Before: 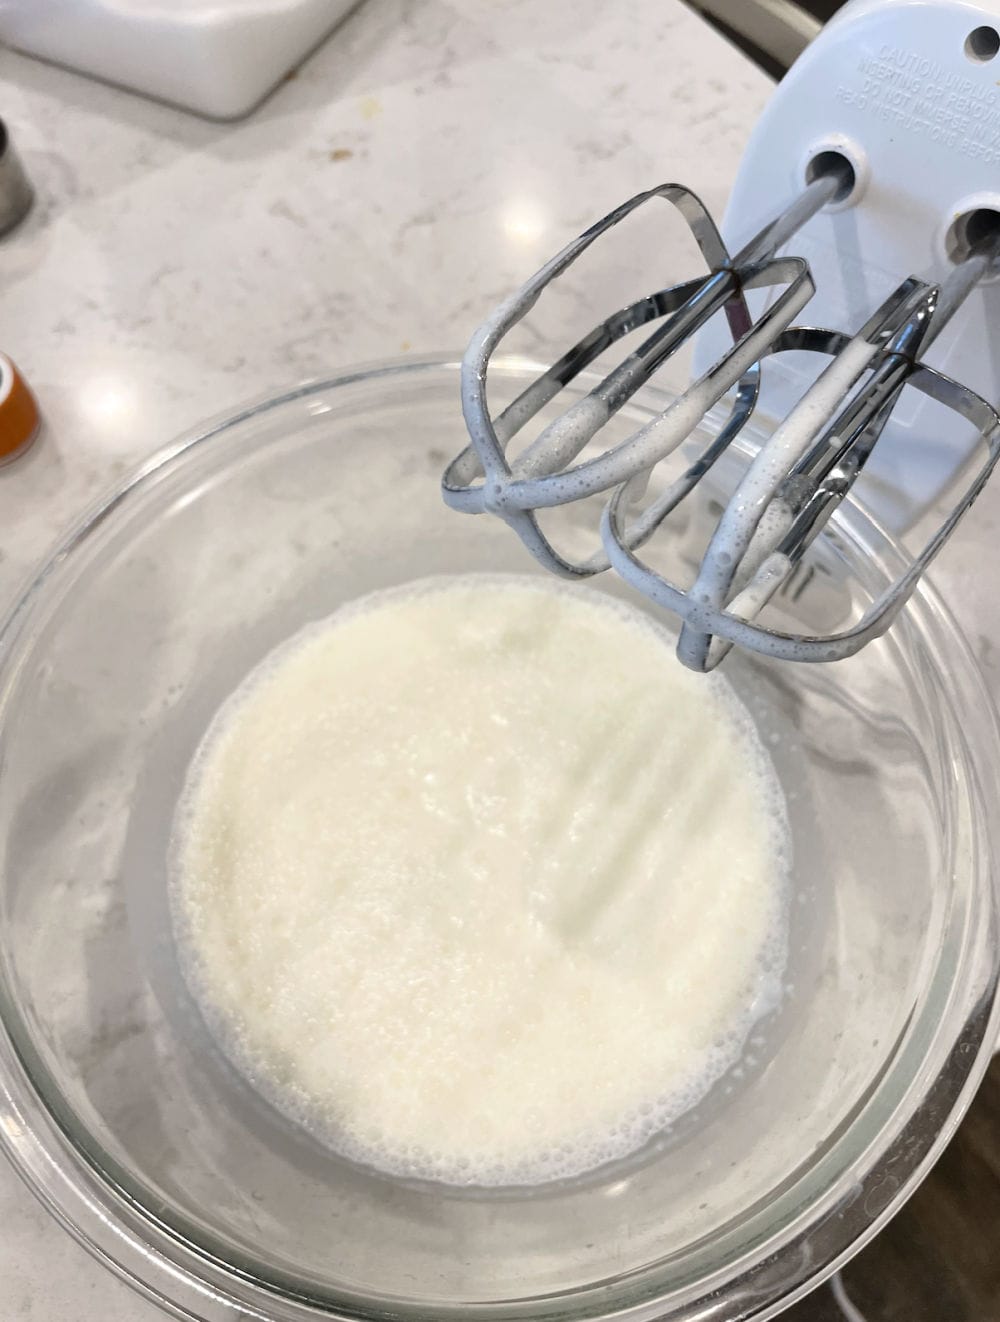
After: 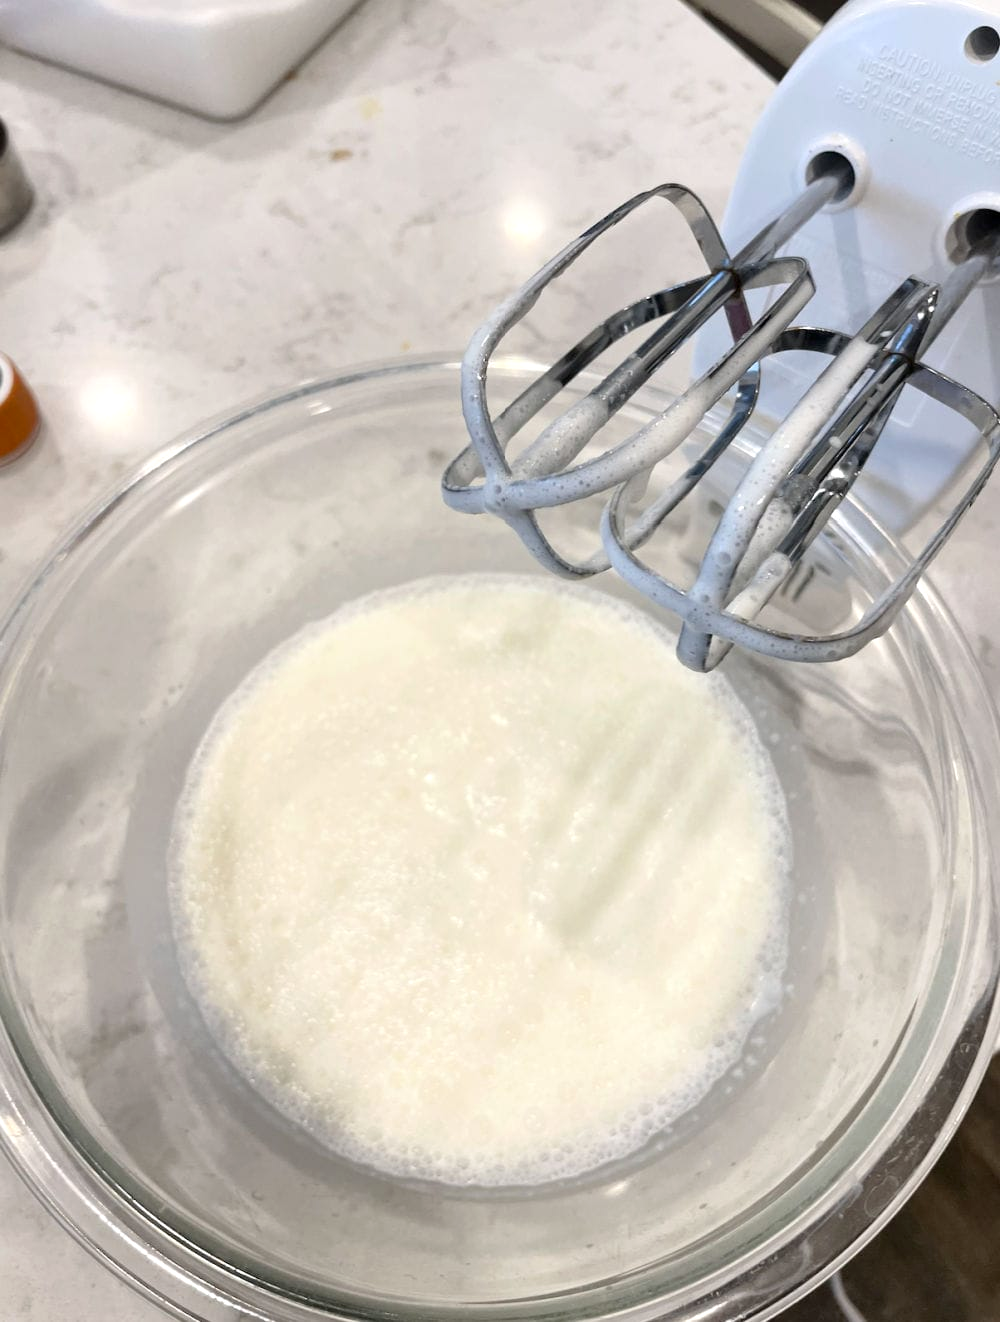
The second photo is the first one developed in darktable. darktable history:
exposure: black level correction 0.002, exposure 0.146 EV, compensate highlight preservation false
